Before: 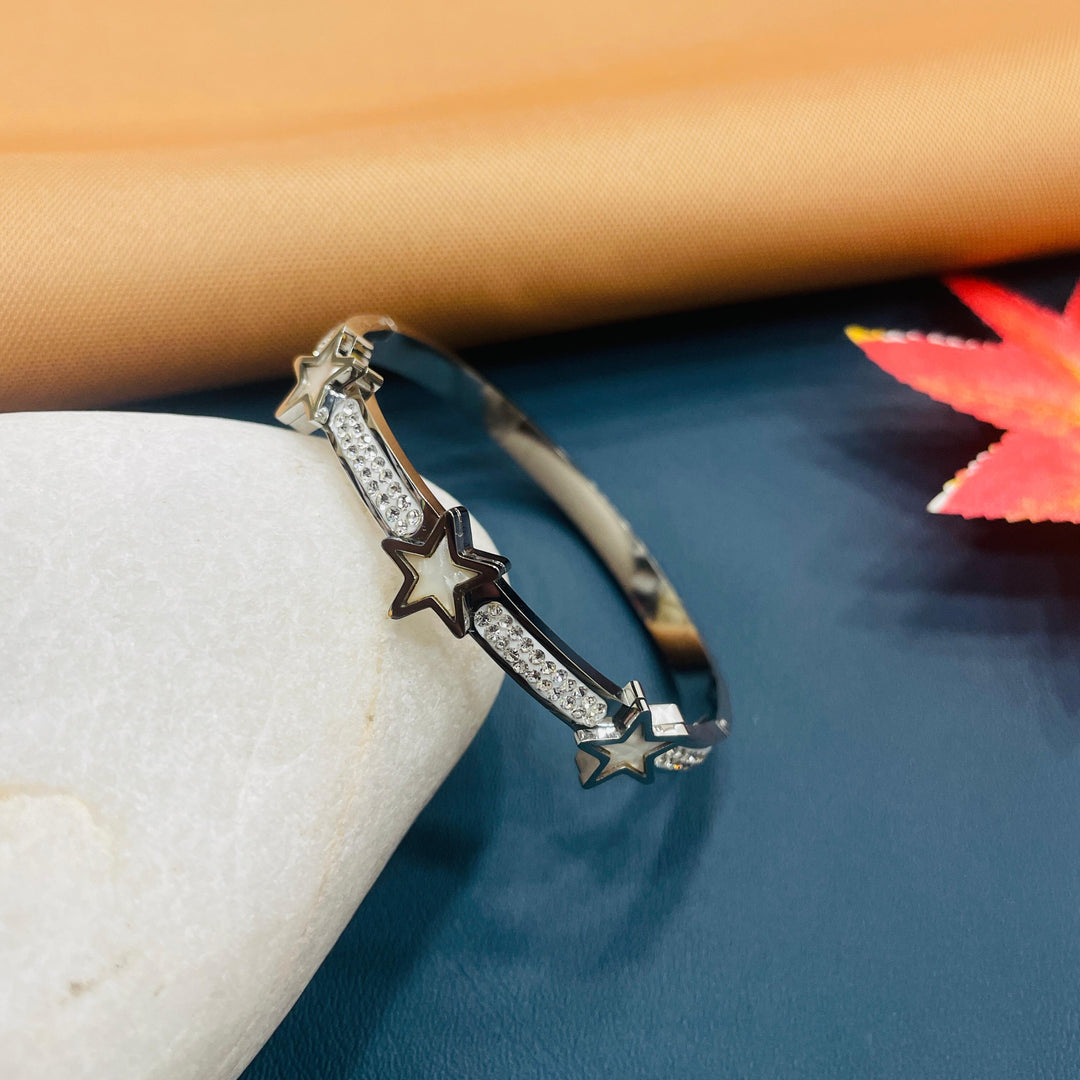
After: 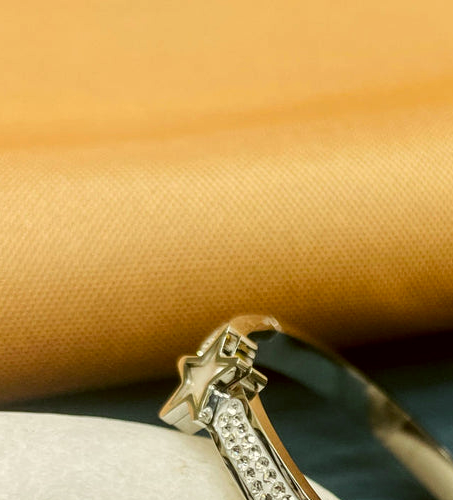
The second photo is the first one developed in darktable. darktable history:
local contrast: detail 130%
crop and rotate: left 10.817%, top 0.062%, right 47.194%, bottom 53.626%
color correction: highlights a* -1.43, highlights b* 10.12, shadows a* 0.395, shadows b* 19.35
white balance: emerald 1
